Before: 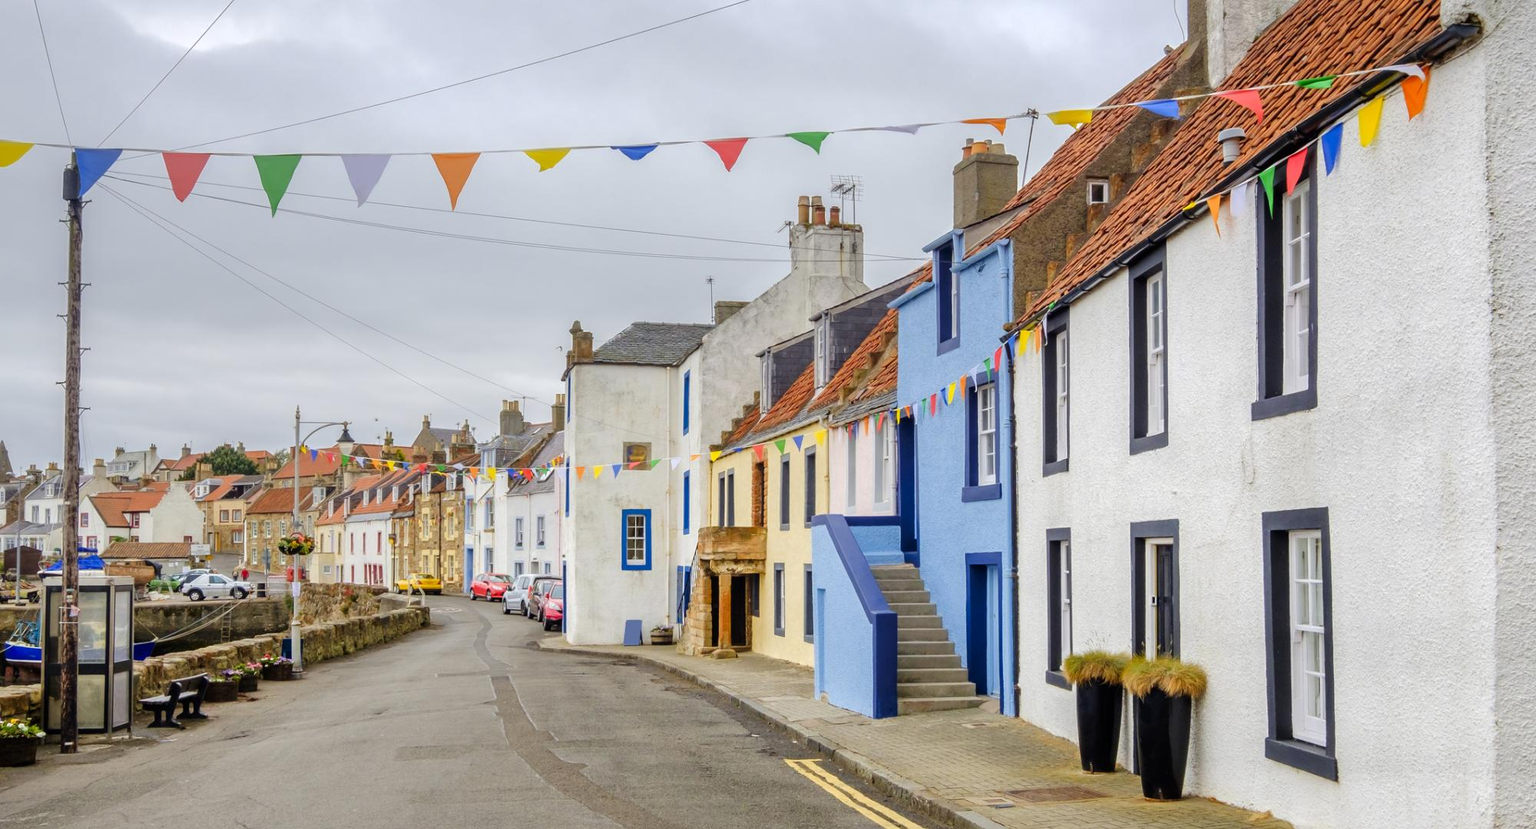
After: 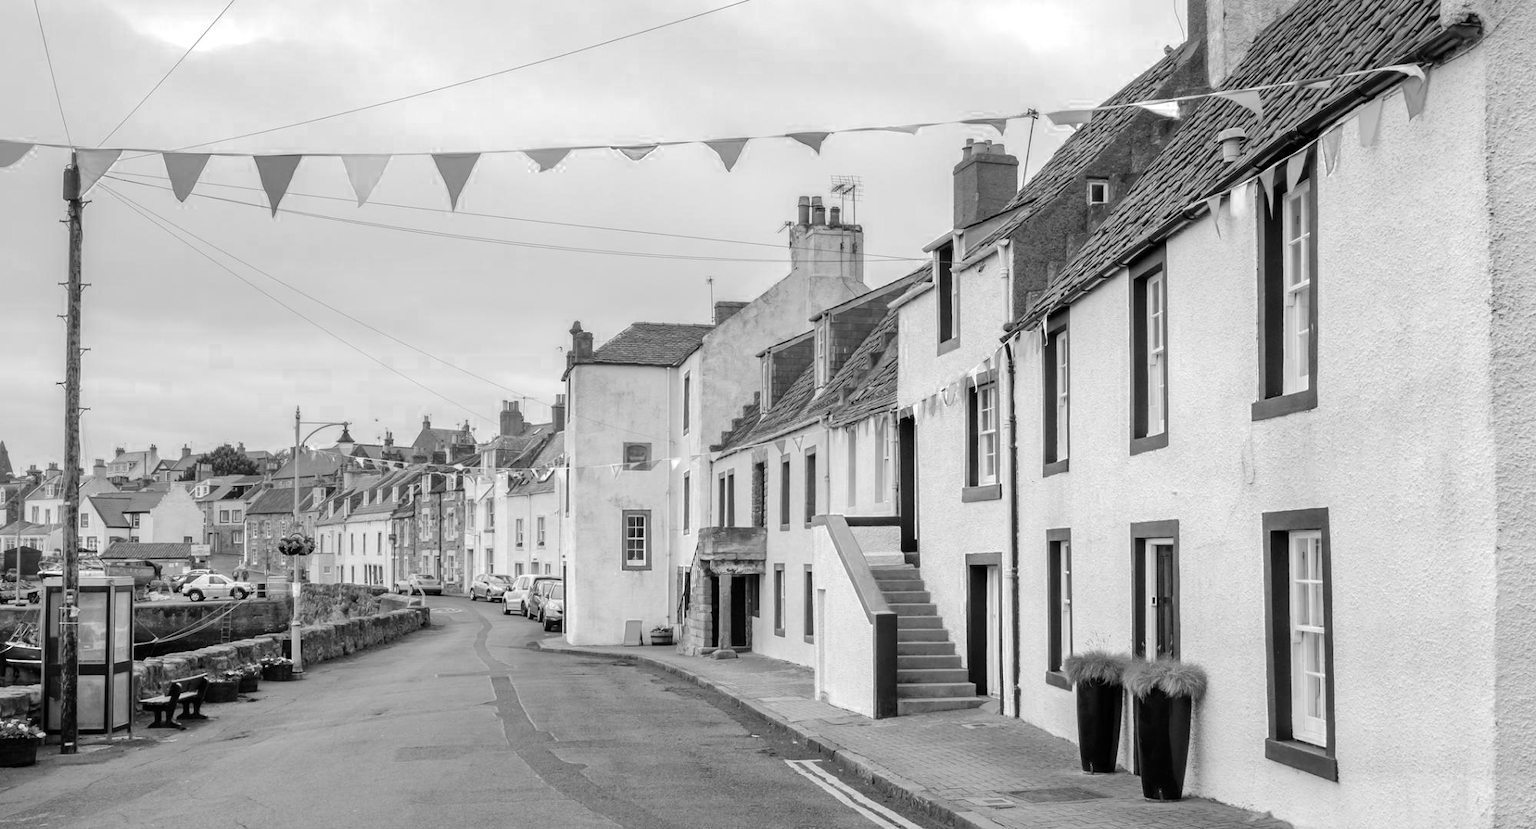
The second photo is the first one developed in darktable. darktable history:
color zones: curves: ch0 [(0, 0.613) (0.01, 0.613) (0.245, 0.448) (0.498, 0.529) (0.642, 0.665) (0.879, 0.777) (0.99, 0.613)]; ch1 [(0, 0) (0.143, 0) (0.286, 0) (0.429, 0) (0.571, 0) (0.714, 0) (0.857, 0)]
color balance rgb: linear chroma grading › global chroma 8.965%, perceptual saturation grading › global saturation 20%, perceptual saturation grading › highlights -50.503%, perceptual saturation grading › shadows 30.553%
